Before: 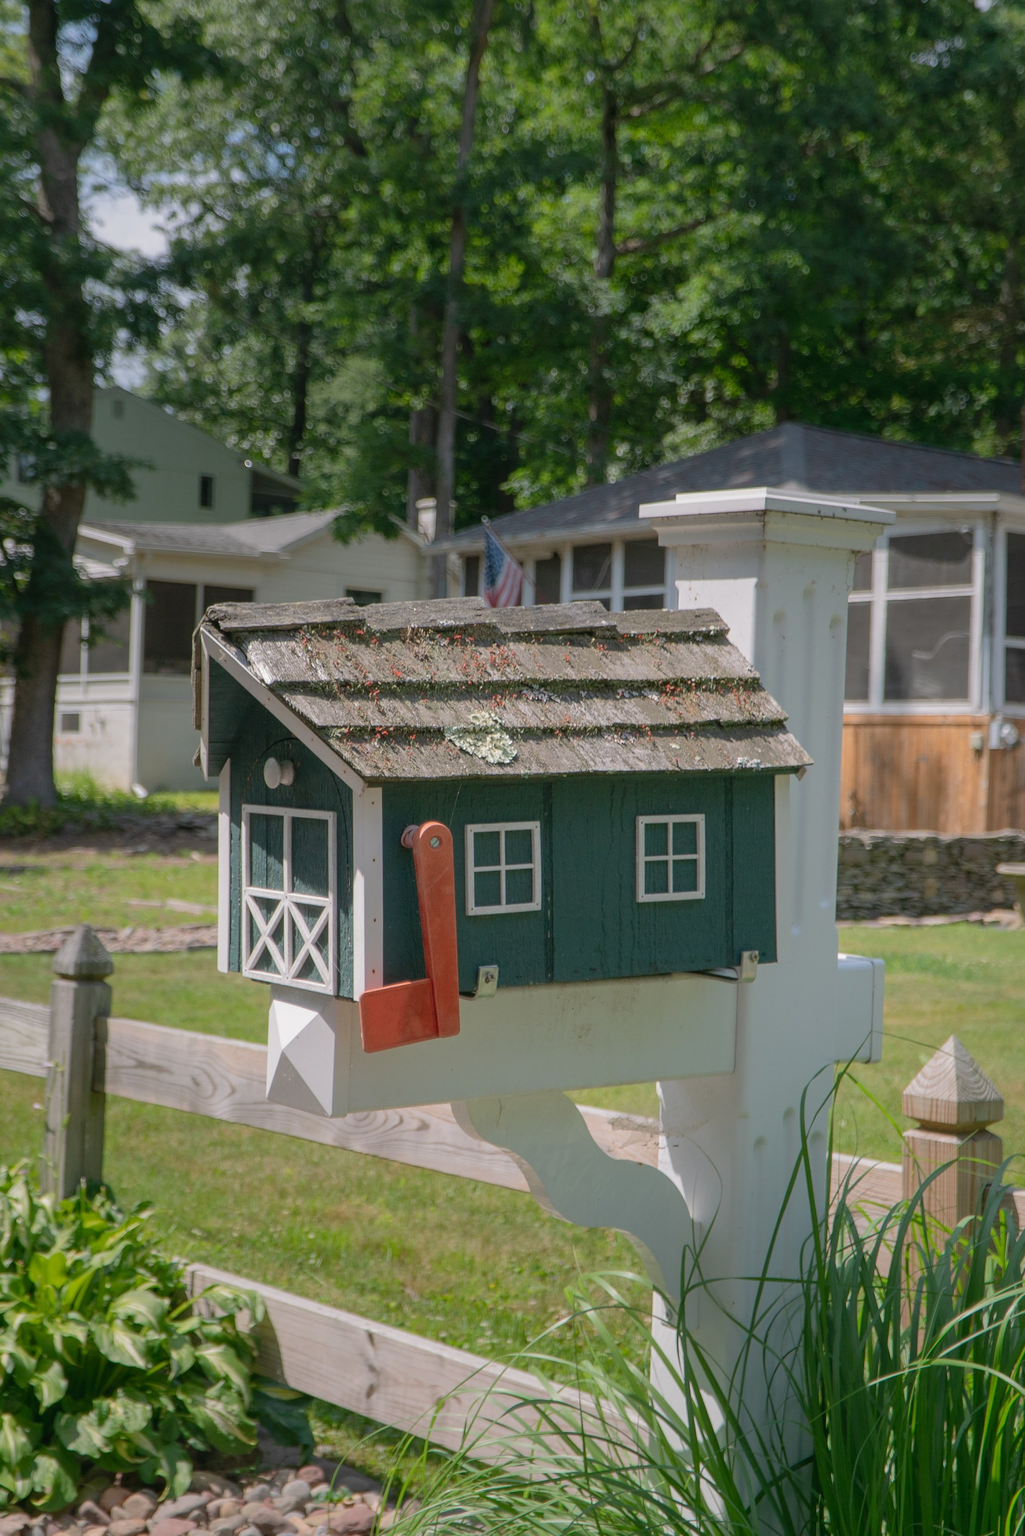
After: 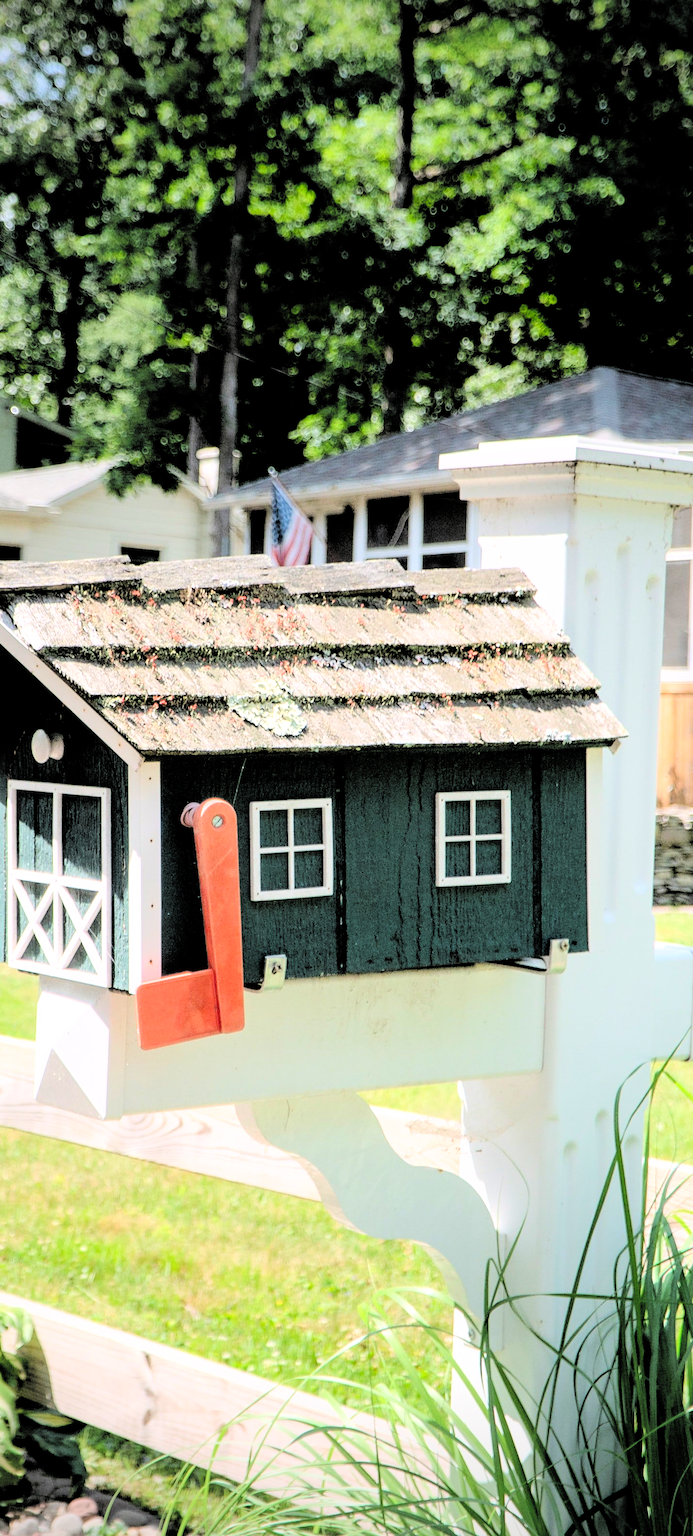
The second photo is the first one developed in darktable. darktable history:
tone curve: curves: ch0 [(0, 0) (0.07, 0.057) (0.15, 0.177) (0.352, 0.445) (0.59, 0.703) (0.857, 0.908) (1, 1)], color space Lab, linked channels, preserve colors none
vignetting: on, module defaults
exposure: black level correction 0, exposure 0.7 EV, compensate exposure bias true, compensate highlight preservation false
filmic rgb: middle gray luminance 13.55%, black relative exposure -1.97 EV, white relative exposure 3.1 EV, threshold 6 EV, target black luminance 0%, hardness 1.79, latitude 59.23%, contrast 1.728, highlights saturation mix 5%, shadows ↔ highlights balance -37.52%, add noise in highlights 0, color science v3 (2019), use custom middle-gray values true, iterations of high-quality reconstruction 0, contrast in highlights soft, enable highlight reconstruction true
crop and rotate: left 22.918%, top 5.629%, right 14.711%, bottom 2.247%
